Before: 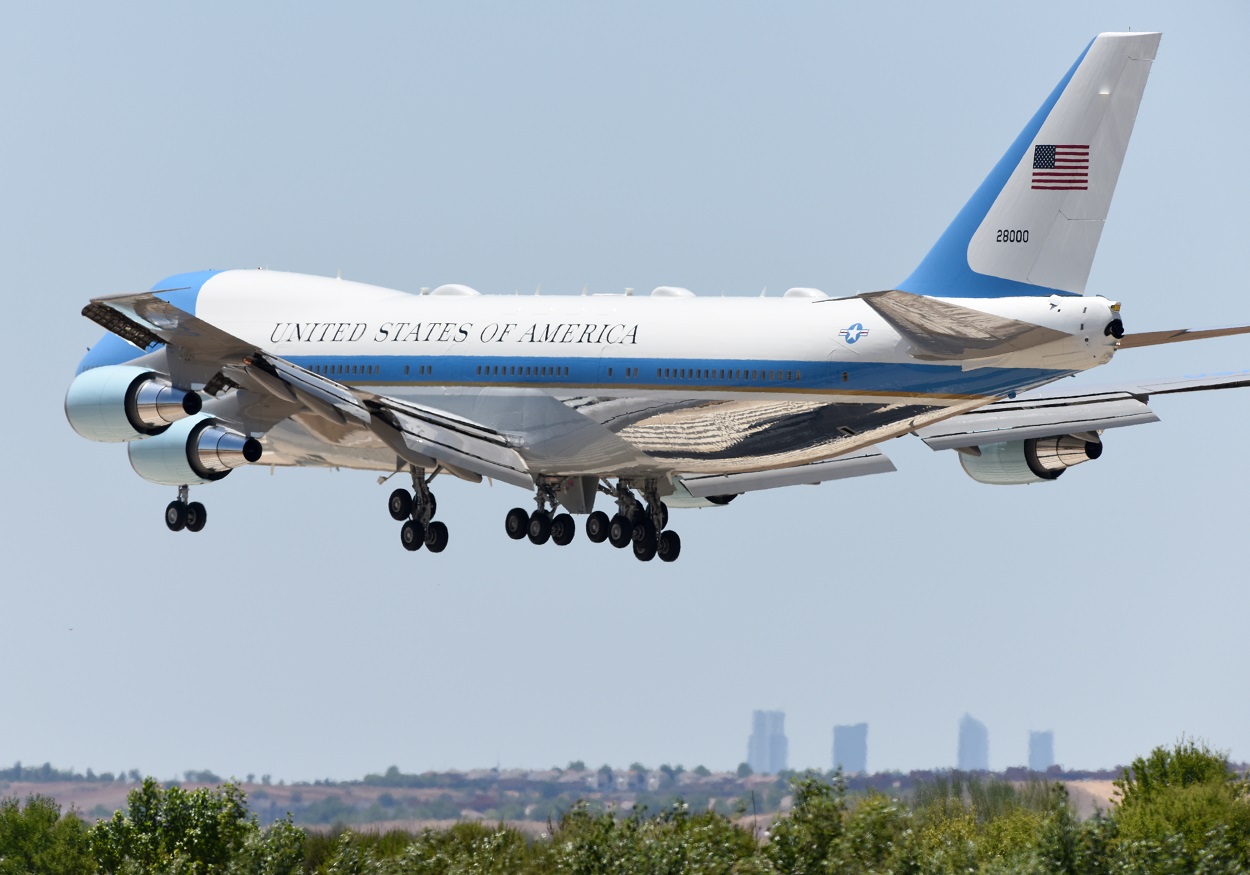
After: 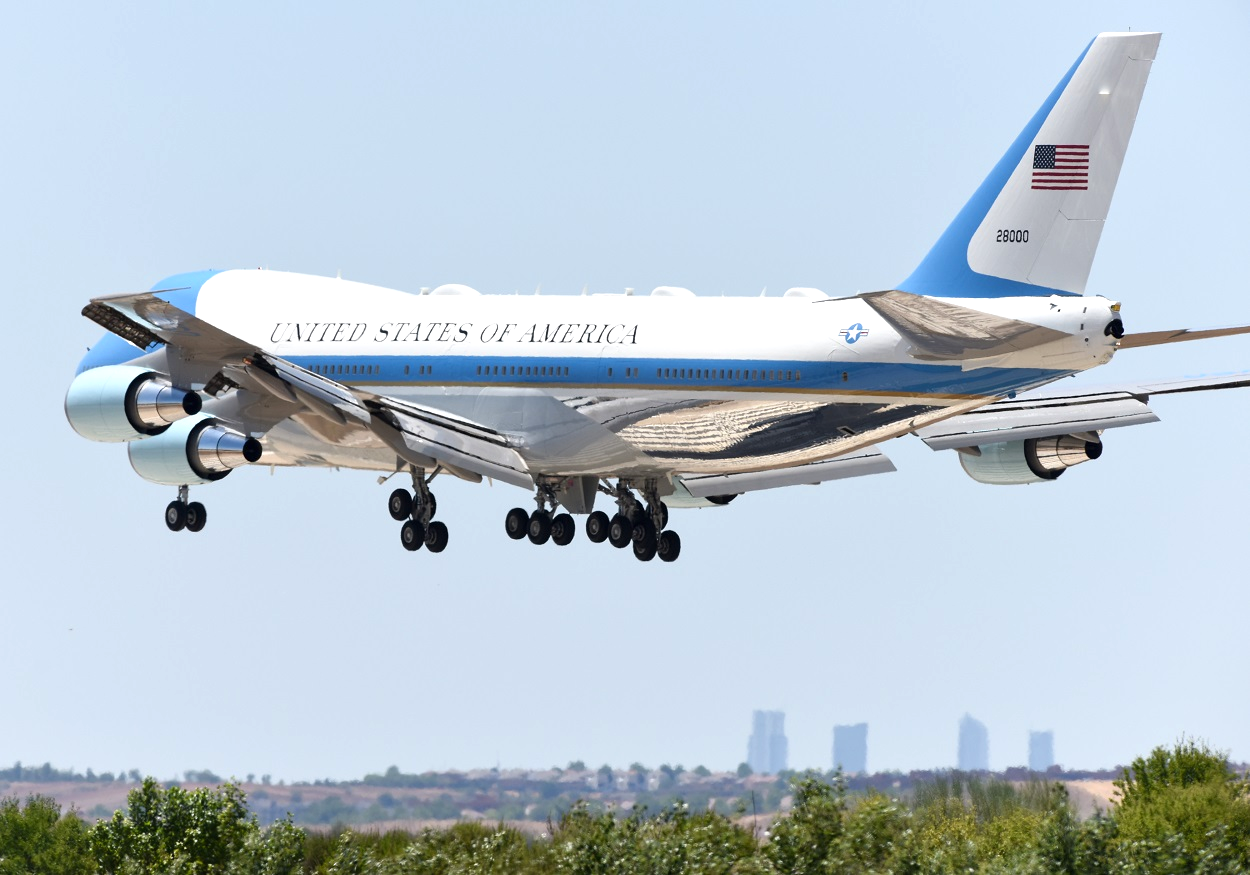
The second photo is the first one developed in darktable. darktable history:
exposure: exposure 0.374 EV
